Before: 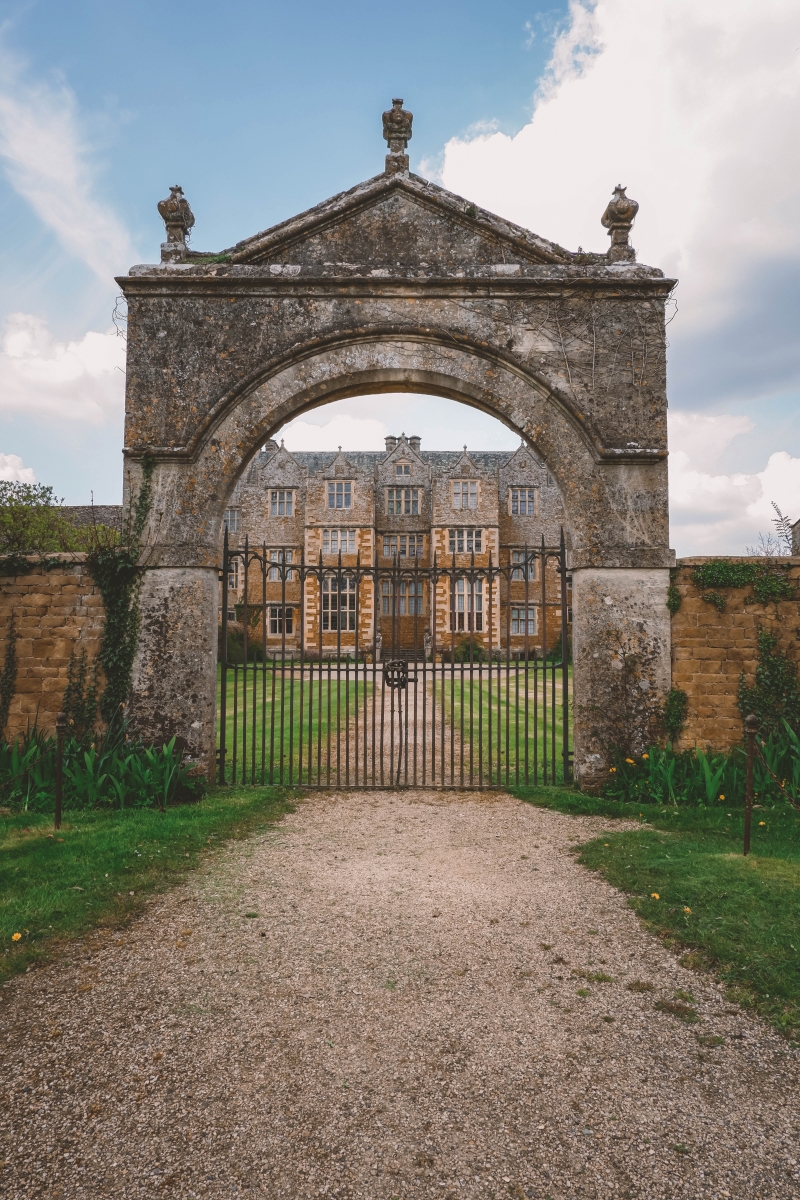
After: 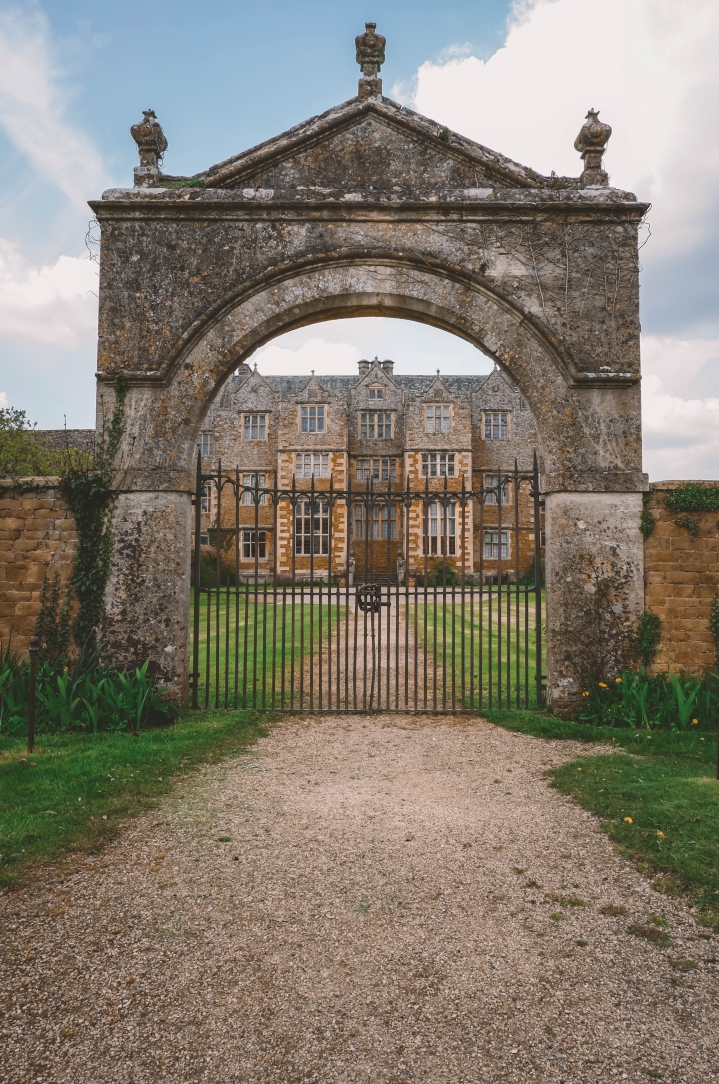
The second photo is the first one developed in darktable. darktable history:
crop: left 3.466%, top 6.399%, right 6.568%, bottom 3.197%
